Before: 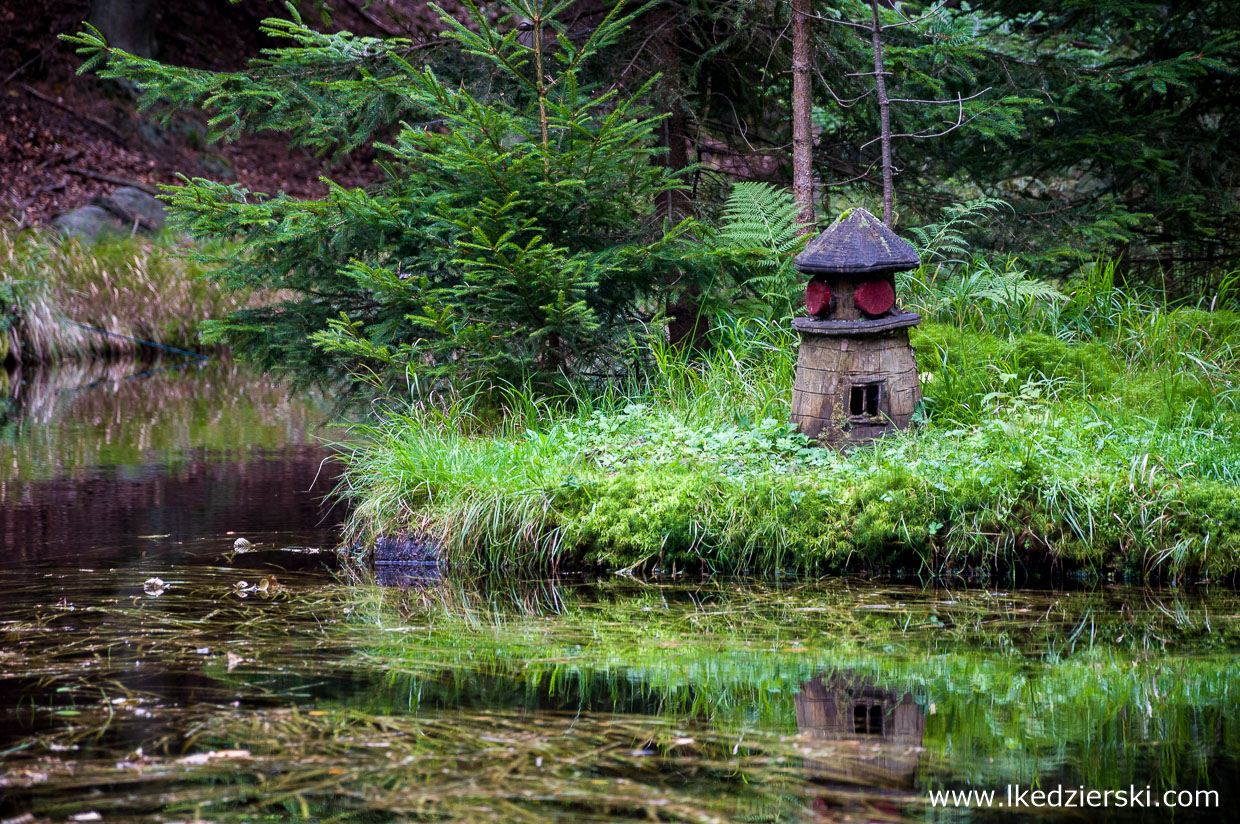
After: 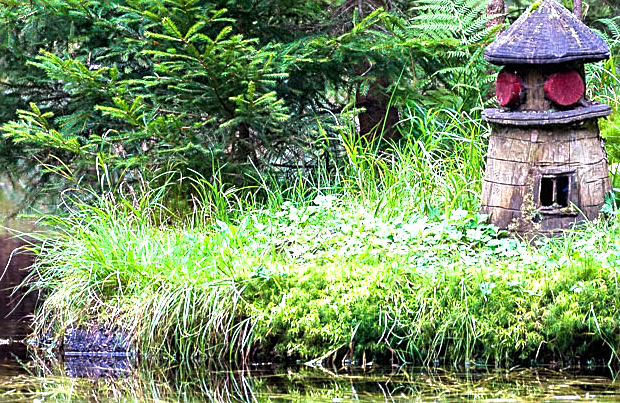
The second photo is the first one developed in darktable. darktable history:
exposure: black level correction 0, exposure 1.106 EV, compensate highlight preservation false
crop: left 25.016%, top 25.453%, right 24.938%, bottom 25.566%
sharpen: on, module defaults
